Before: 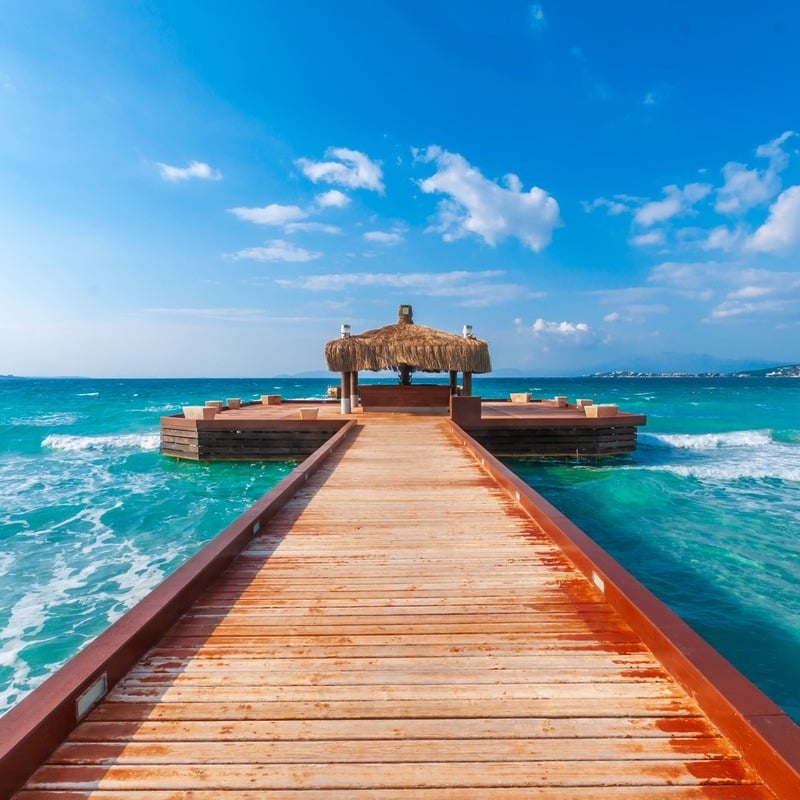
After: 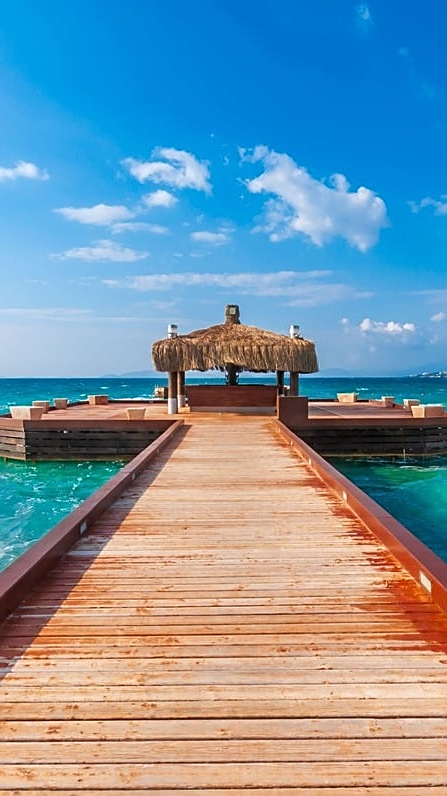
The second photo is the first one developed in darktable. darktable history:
sharpen: on, module defaults
crop: left 21.674%, right 22.086%
